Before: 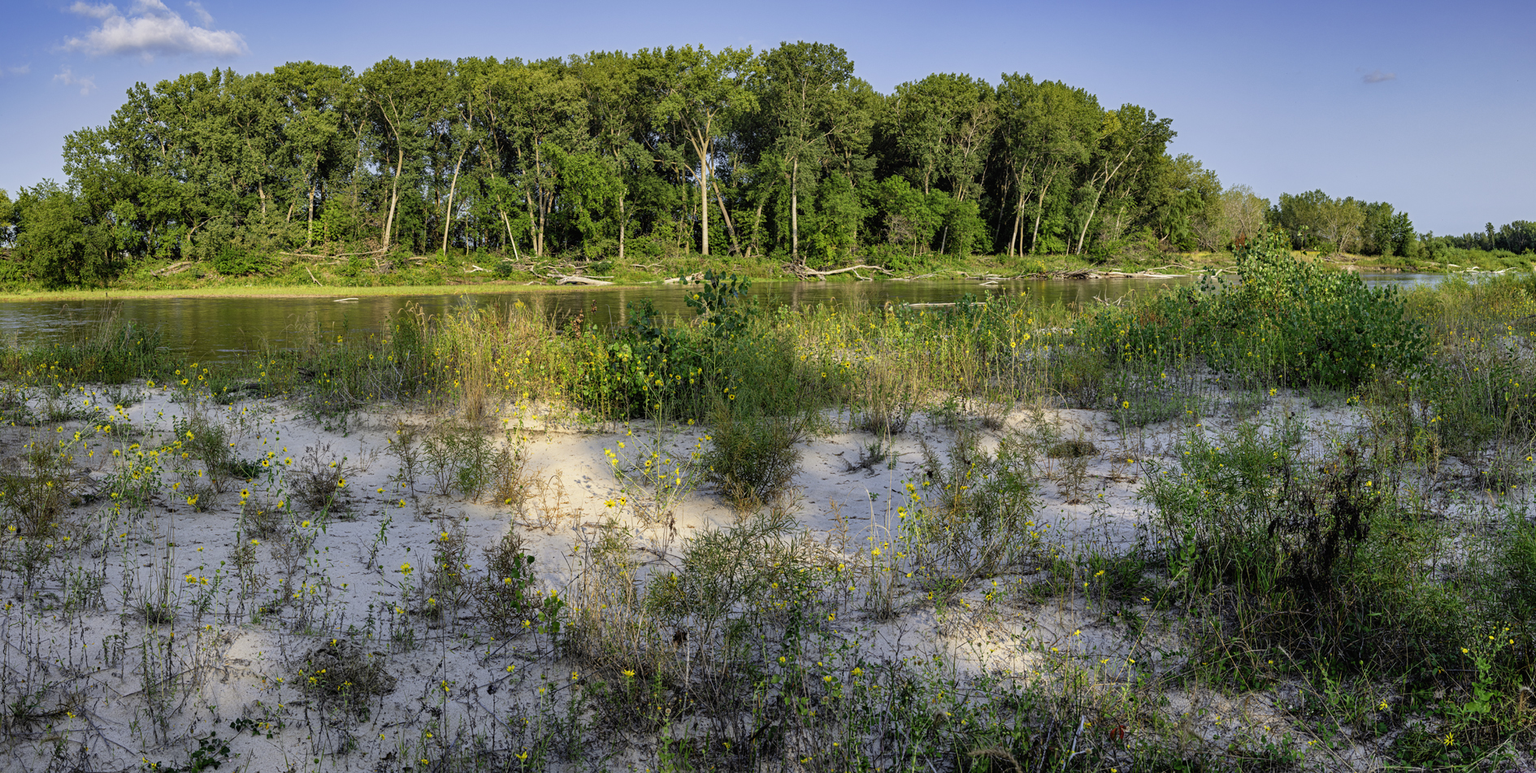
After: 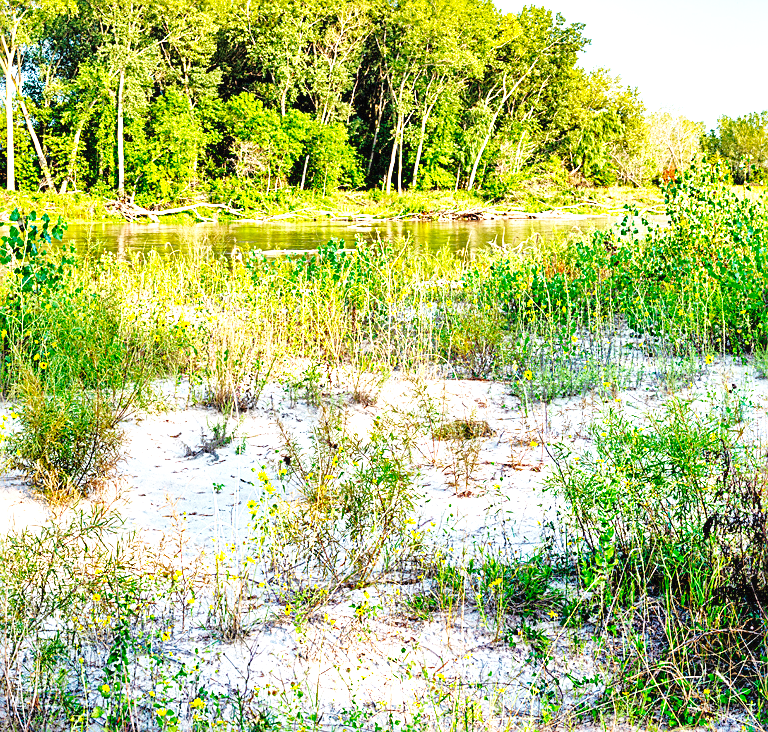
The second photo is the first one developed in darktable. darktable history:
exposure: black level correction 0, exposure 0.682 EV, compensate exposure bias true, compensate highlight preservation false
local contrast: mode bilateral grid, contrast 30, coarseness 26, midtone range 0.2
sharpen: on, module defaults
crop: left 45.361%, top 12.976%, right 13.964%, bottom 10.037%
base curve: curves: ch0 [(0, 0.003) (0.001, 0.002) (0.006, 0.004) (0.02, 0.022) (0.048, 0.086) (0.094, 0.234) (0.162, 0.431) (0.258, 0.629) (0.385, 0.8) (0.548, 0.918) (0.751, 0.988) (1, 1)], preserve colors none
shadows and highlights: on, module defaults
velvia: strength 44.48%
